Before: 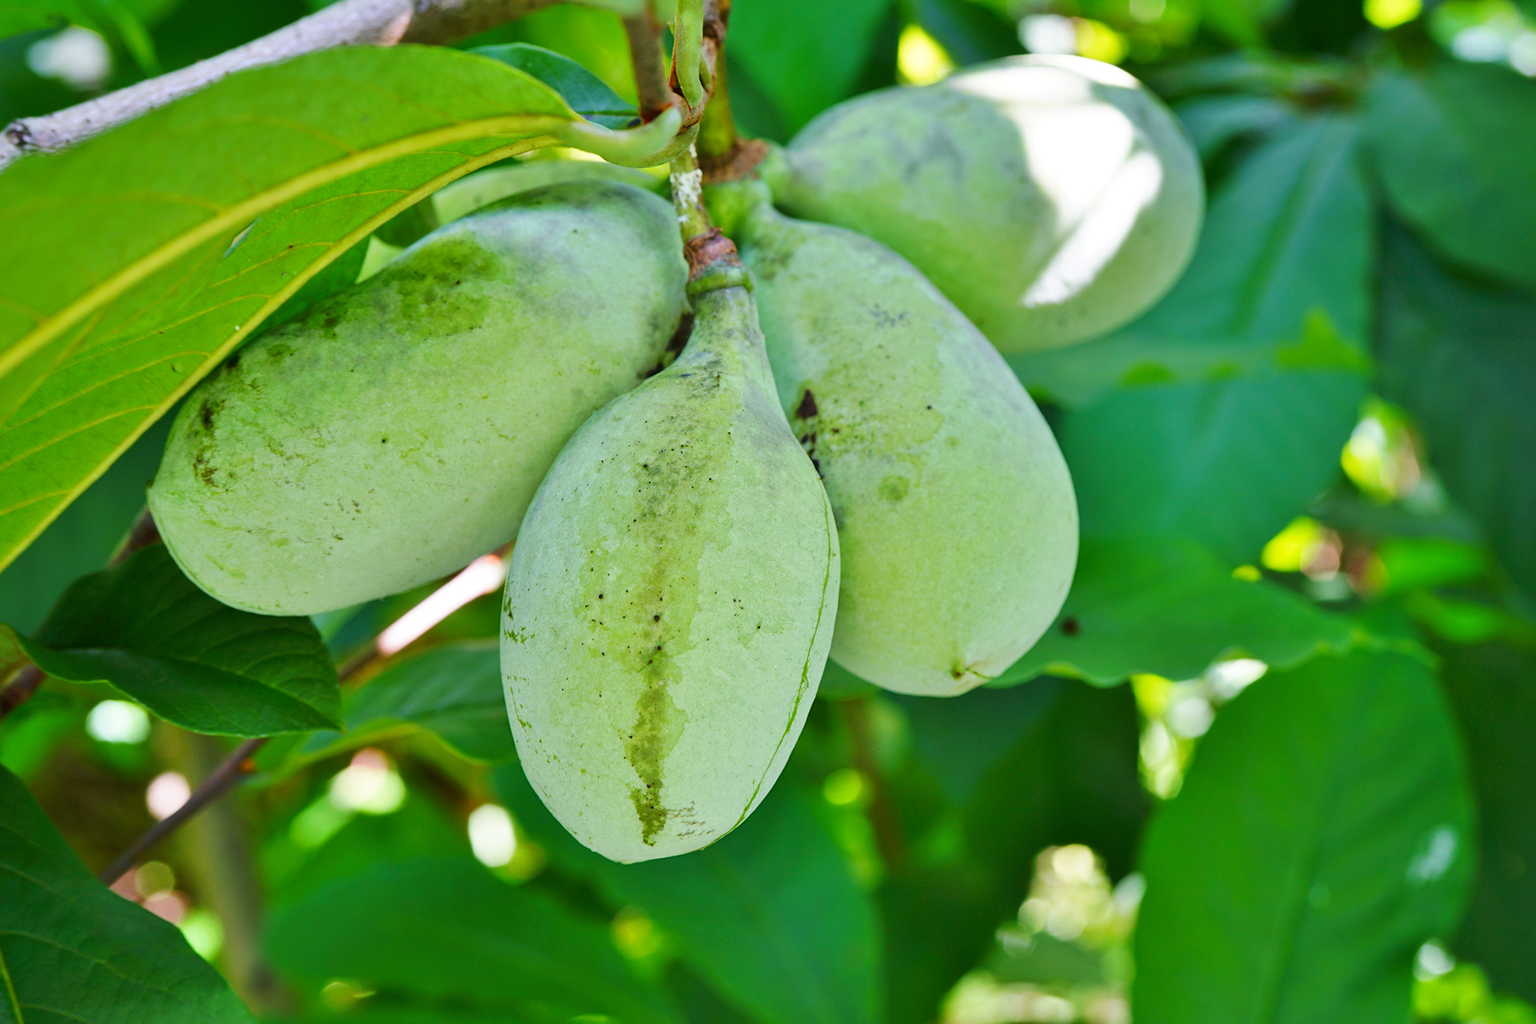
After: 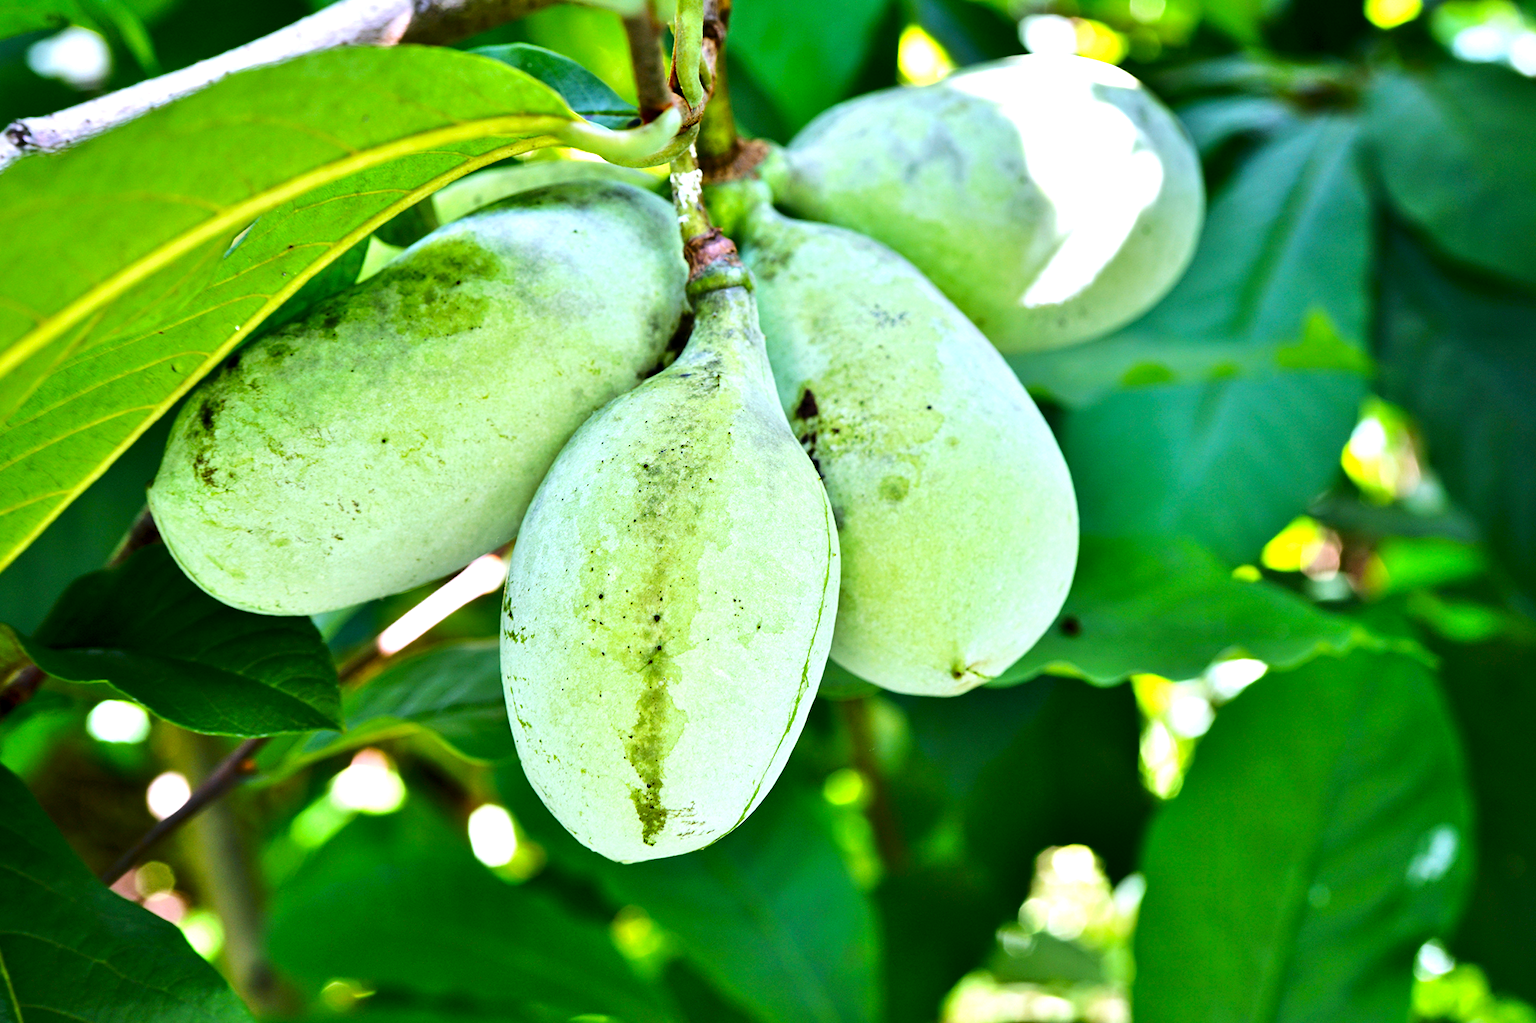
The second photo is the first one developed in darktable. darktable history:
exposure: black level correction 0.01, exposure 0.011 EV, compensate highlight preservation false
white balance: red 1.004, blue 1.096
tone equalizer: -8 EV -1.08 EV, -7 EV -1.01 EV, -6 EV -0.867 EV, -5 EV -0.578 EV, -3 EV 0.578 EV, -2 EV 0.867 EV, -1 EV 1.01 EV, +0 EV 1.08 EV, edges refinement/feathering 500, mask exposure compensation -1.57 EV, preserve details no
